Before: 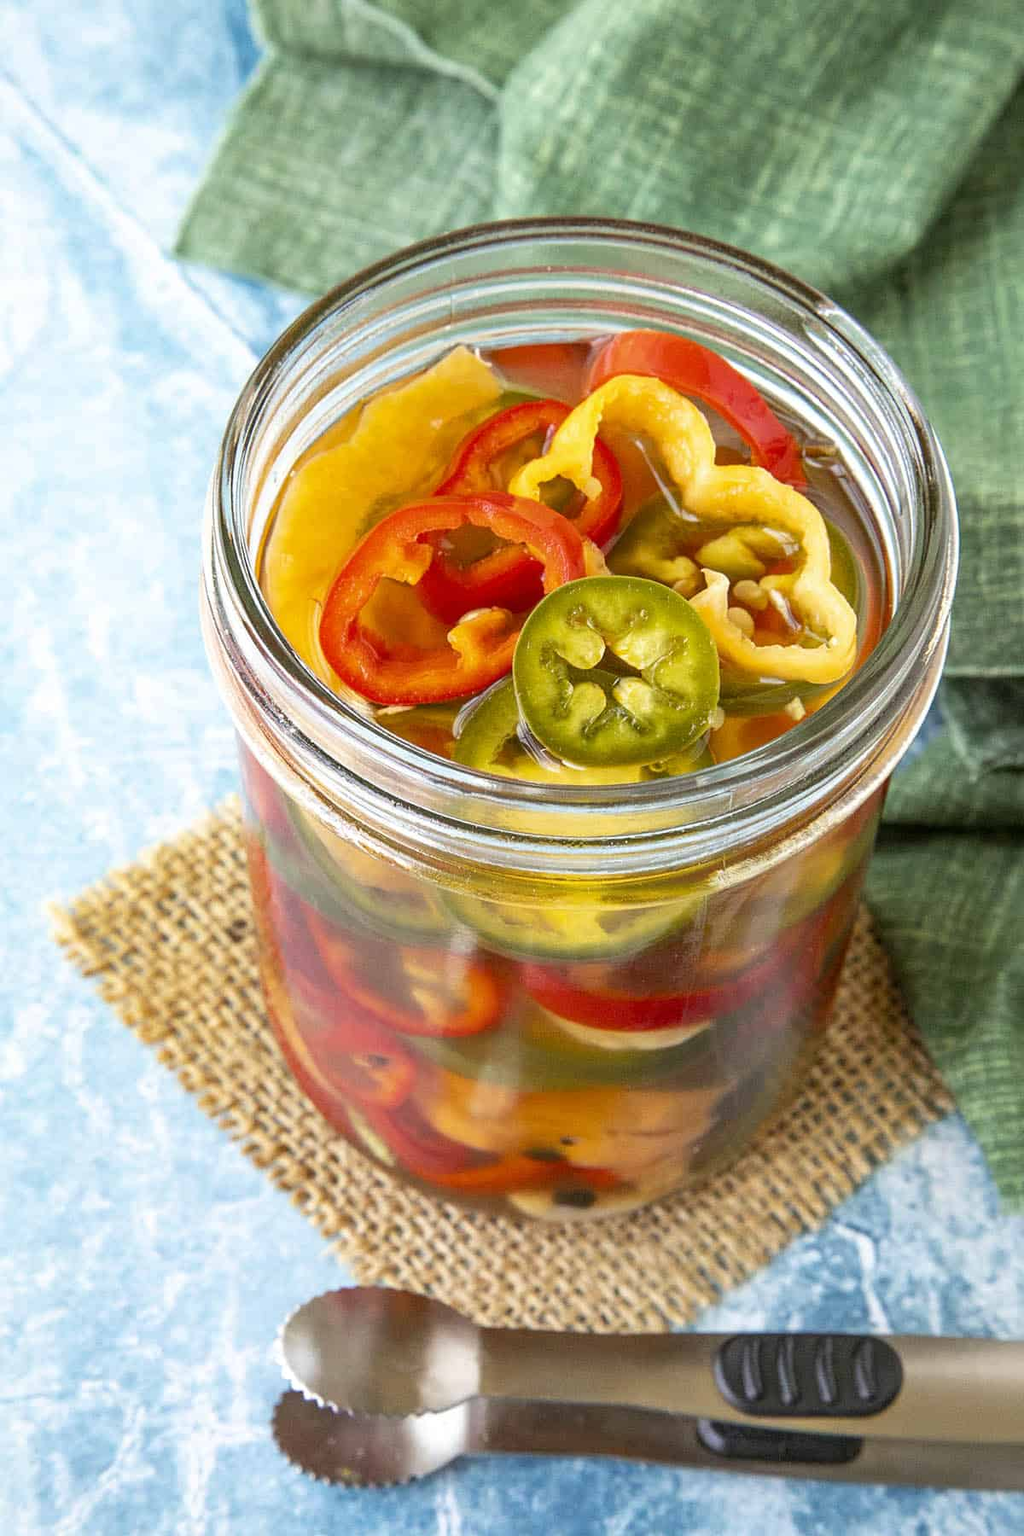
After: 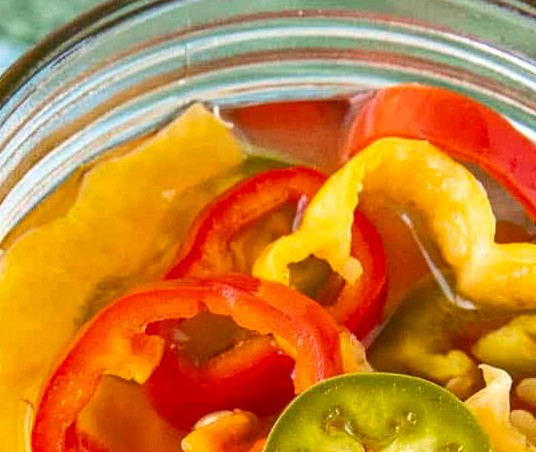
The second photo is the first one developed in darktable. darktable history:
crop: left 28.64%, top 16.832%, right 26.637%, bottom 58.055%
shadows and highlights: soften with gaussian
